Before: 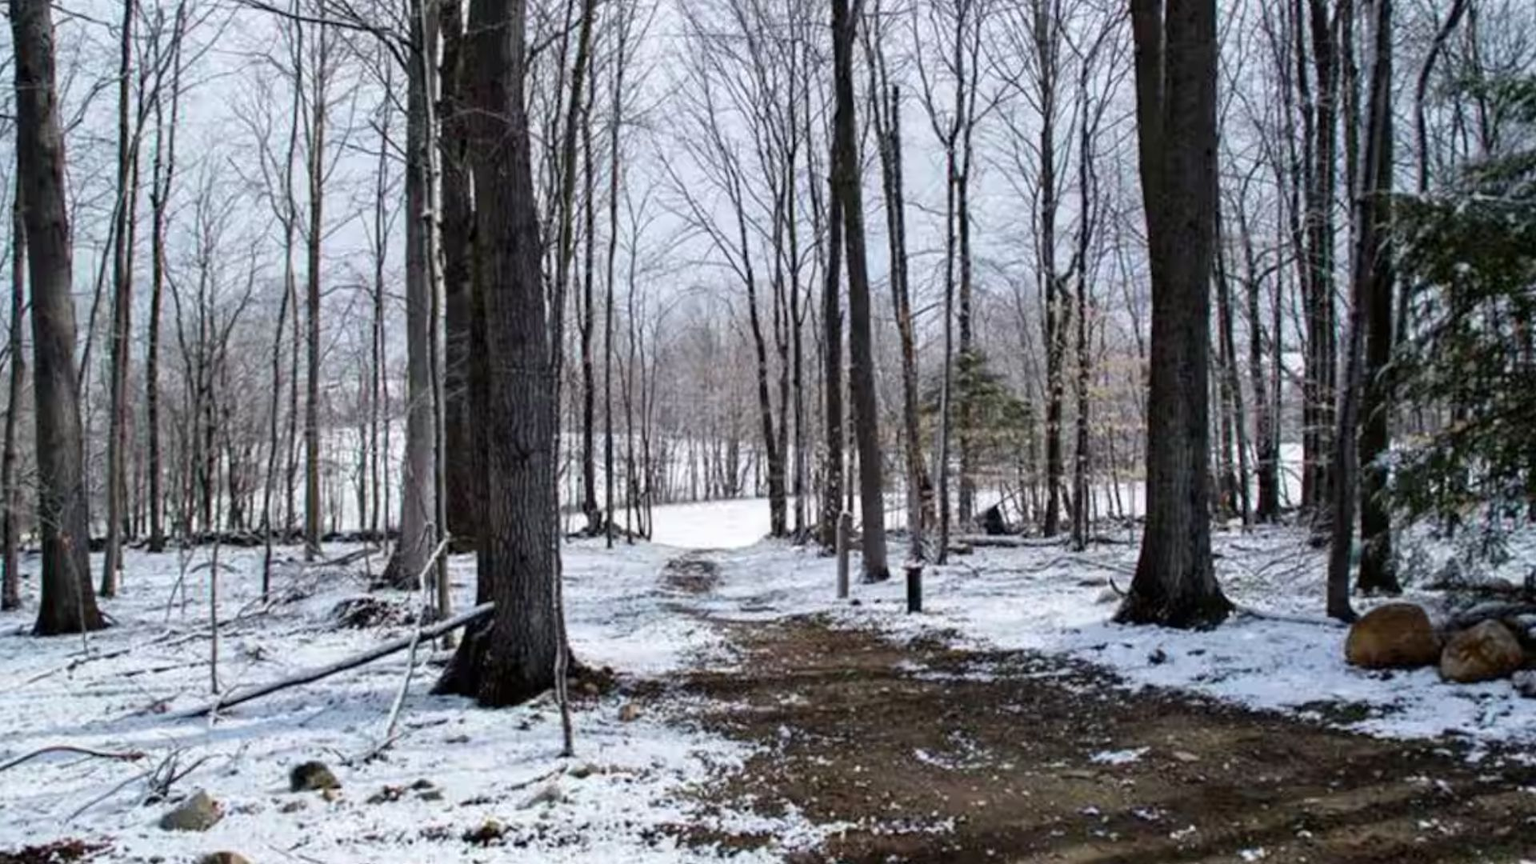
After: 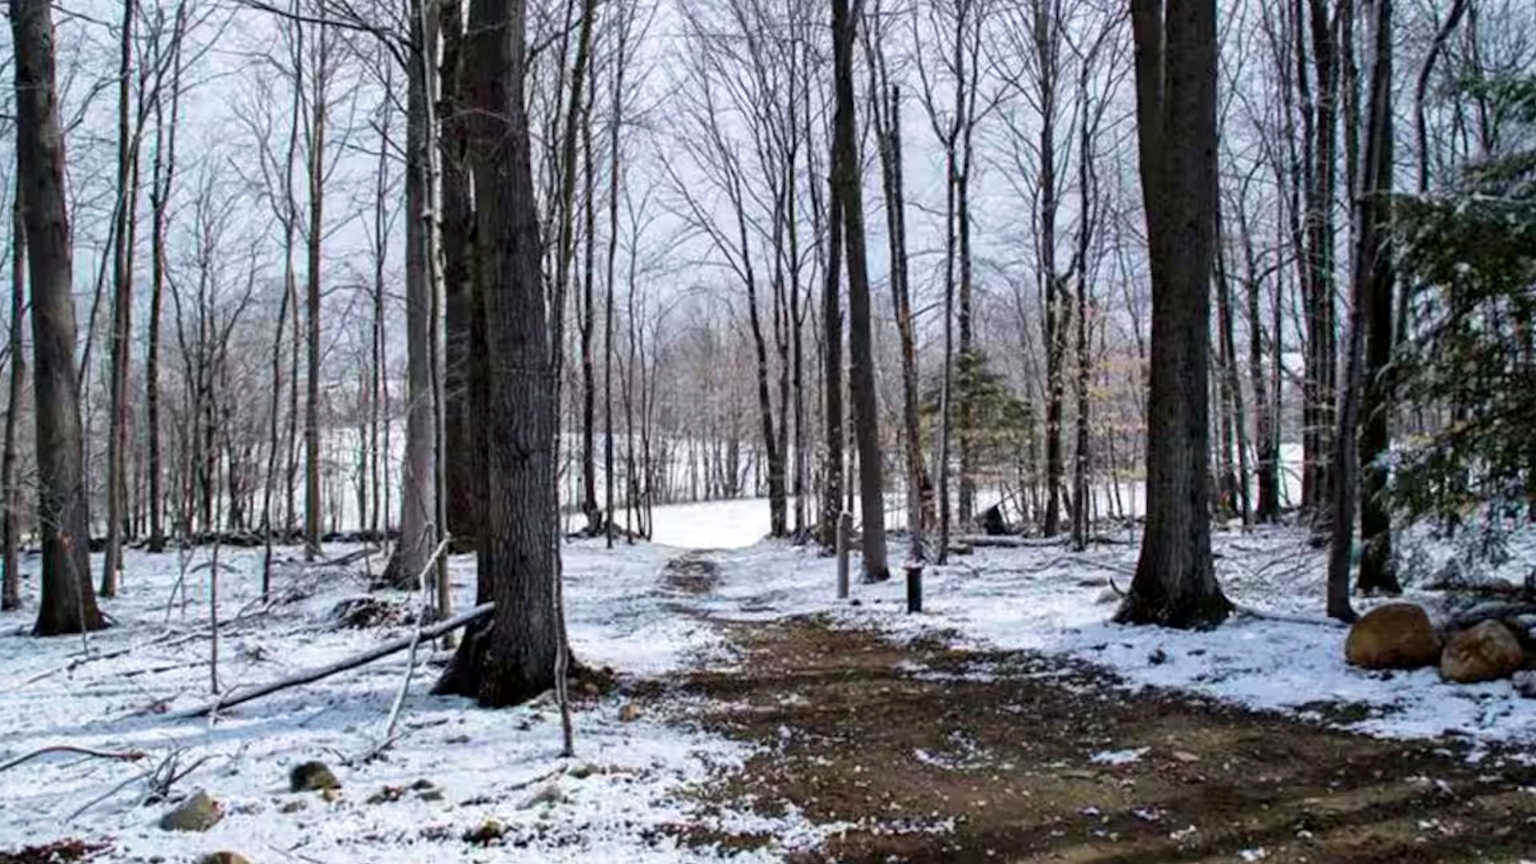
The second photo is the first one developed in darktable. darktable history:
local contrast: mode bilateral grid, contrast 20, coarseness 51, detail 120%, midtone range 0.2
velvia: on, module defaults
